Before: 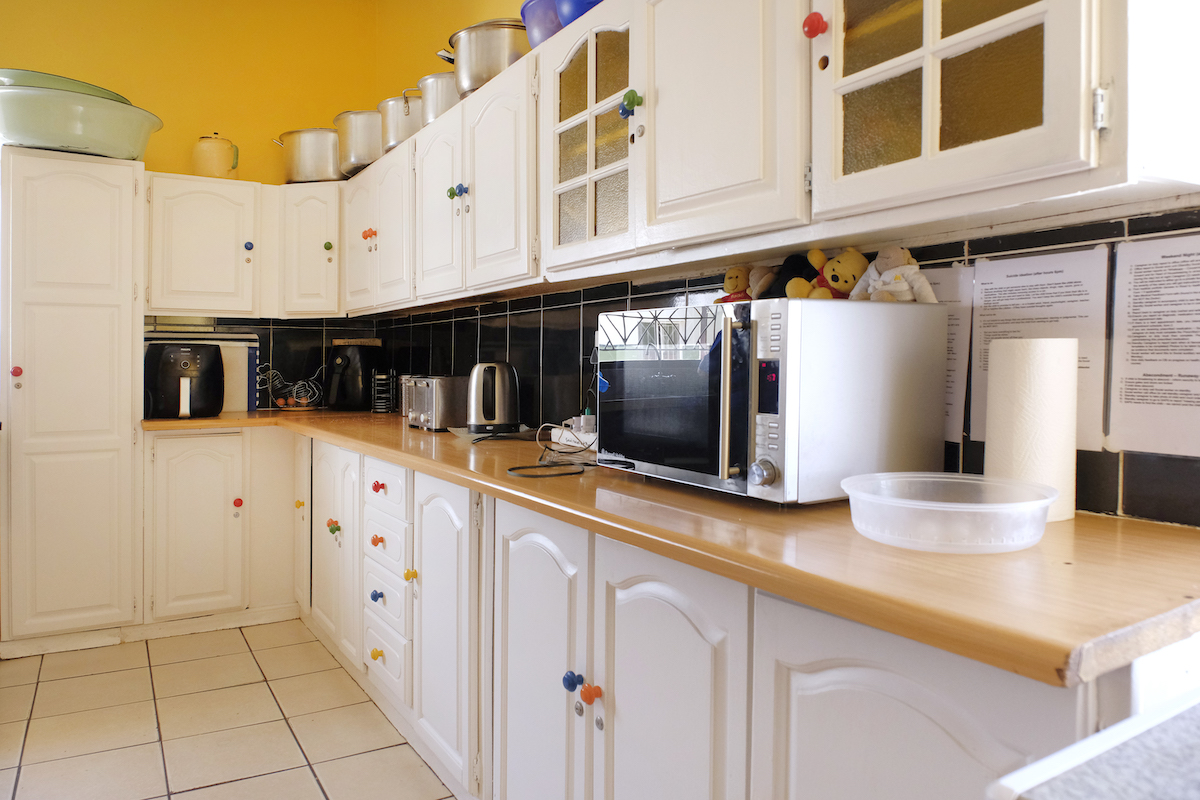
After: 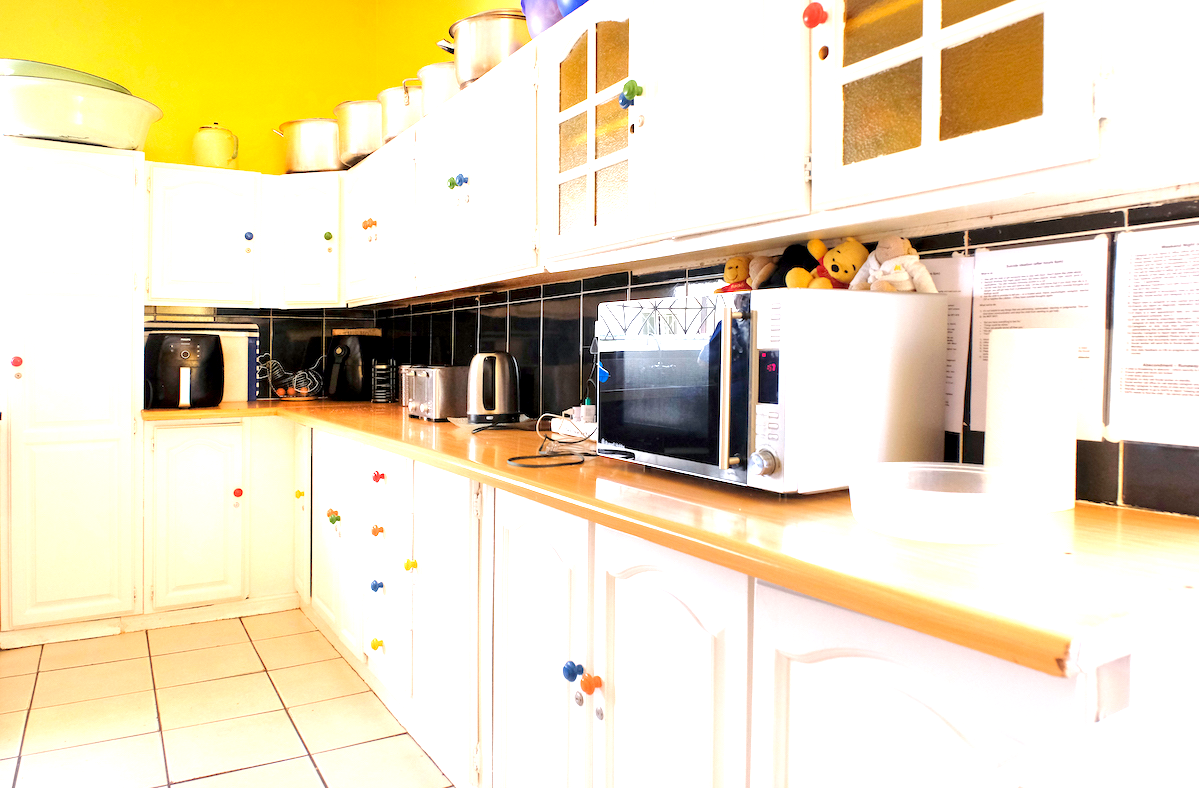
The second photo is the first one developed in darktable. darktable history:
exposure: black level correction 0.001, exposure 1.317 EV, compensate highlight preservation false
crop: top 1.374%, right 0.049%
